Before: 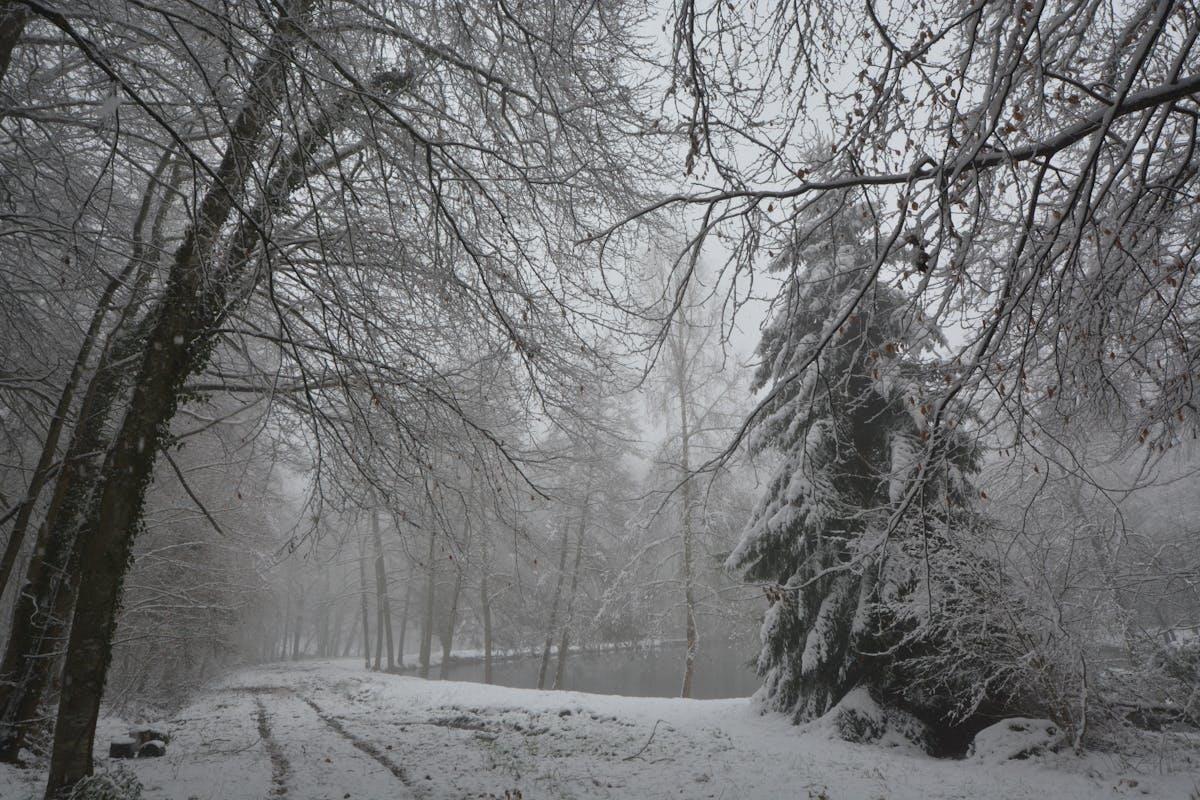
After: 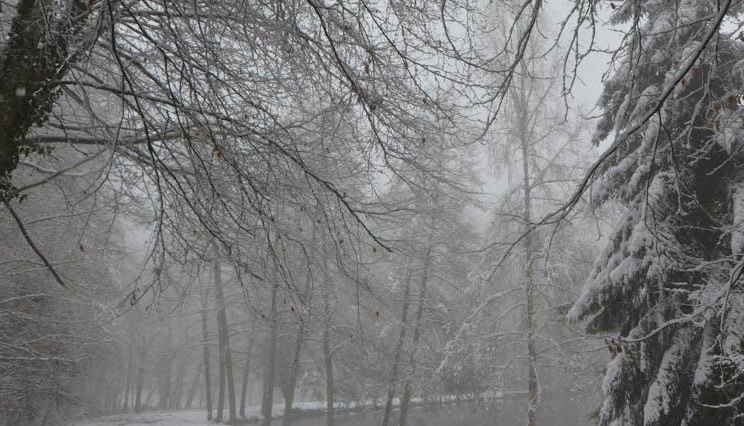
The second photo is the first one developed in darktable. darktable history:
shadows and highlights: radius 134.15, soften with gaussian
crop: left 13.183%, top 31.007%, right 24.751%, bottom 15.652%
